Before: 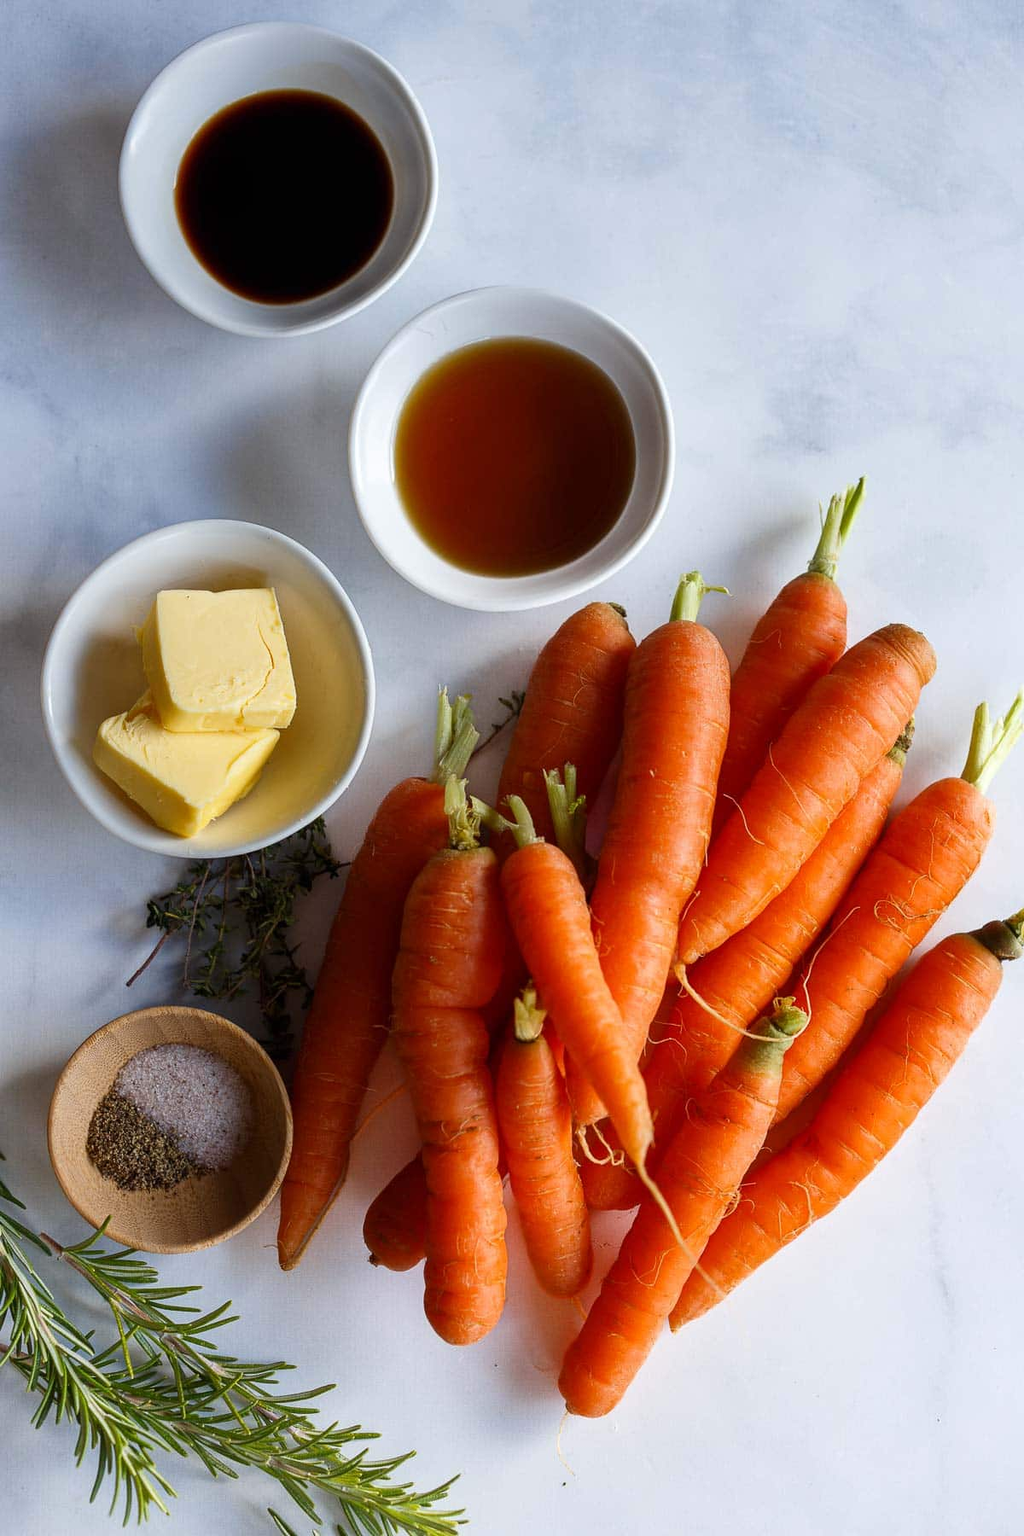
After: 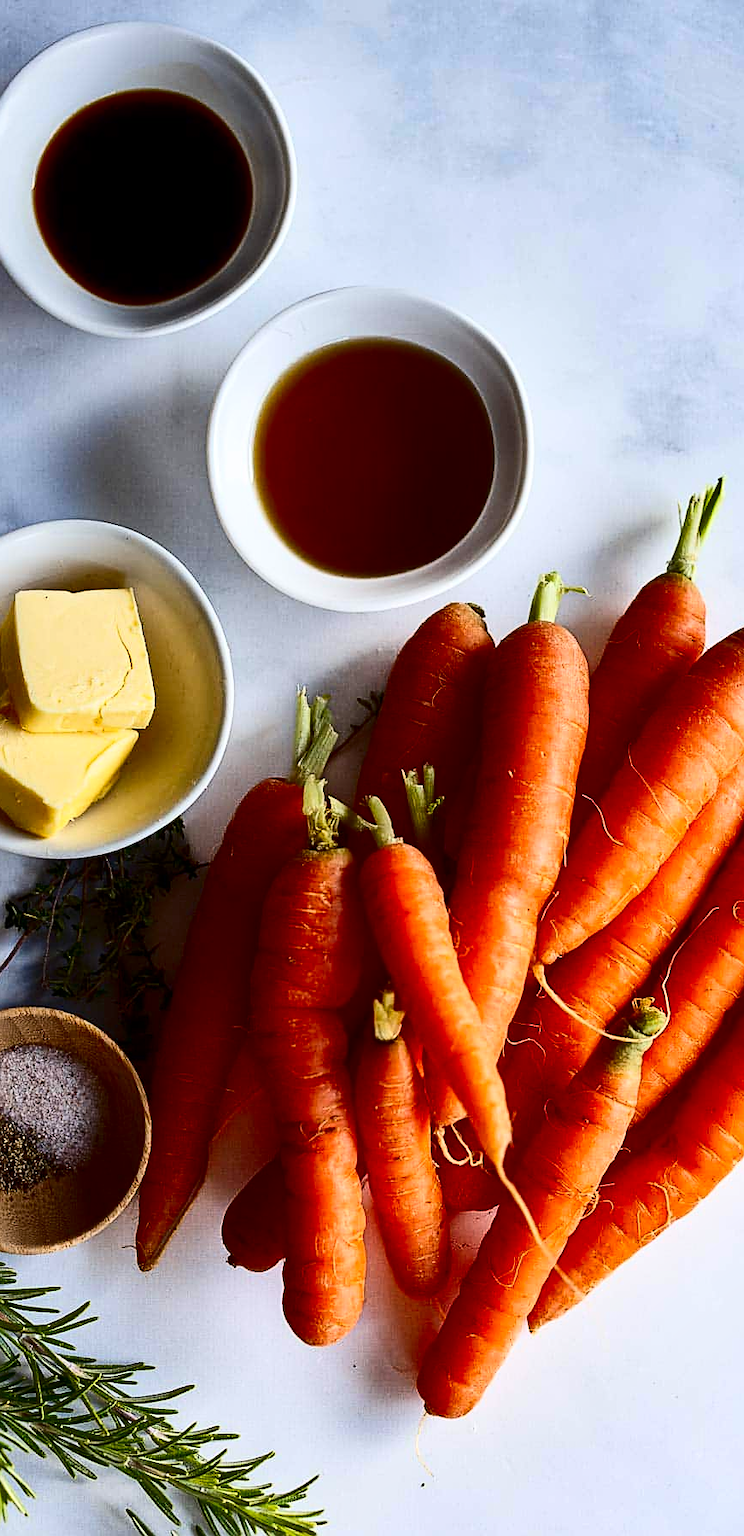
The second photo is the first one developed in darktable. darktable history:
crop: left 13.874%, top 0%, right 13.421%
shadows and highlights: soften with gaussian
sharpen: on, module defaults
contrast brightness saturation: contrast 0.32, brightness -0.077, saturation 0.166
